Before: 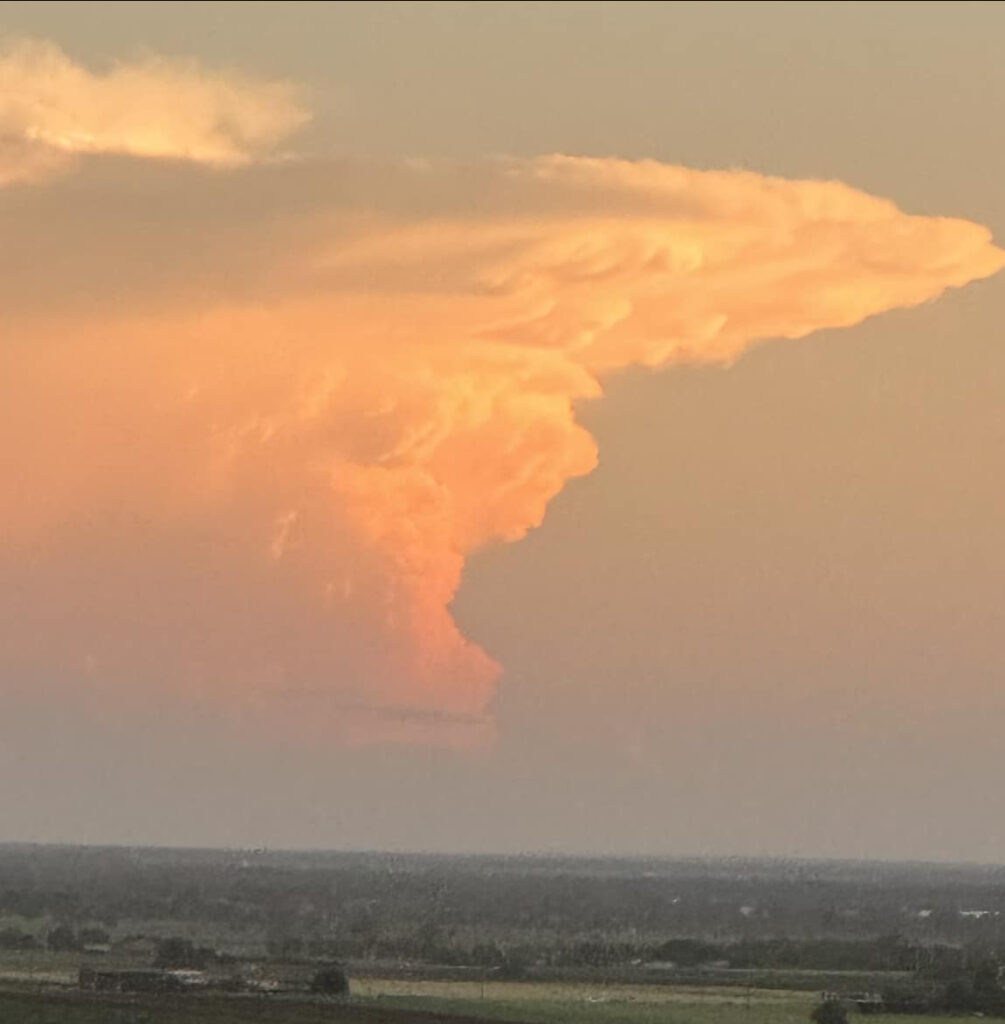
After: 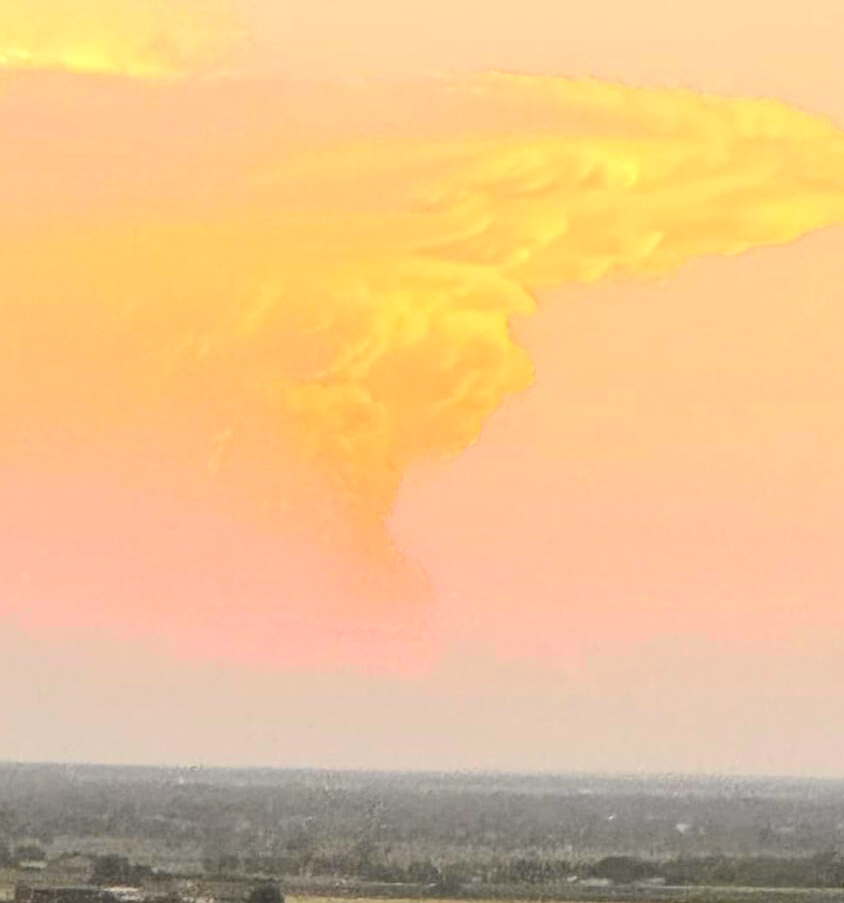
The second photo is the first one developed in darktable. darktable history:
tone curve: curves: ch0 [(0, 0.013) (0.036, 0.045) (0.274, 0.286) (0.566, 0.623) (0.794, 0.827) (1, 0.953)]; ch1 [(0, 0) (0.389, 0.403) (0.462, 0.48) (0.499, 0.5) (0.524, 0.527) (0.57, 0.599) (0.626, 0.65) (0.761, 0.781) (1, 1)]; ch2 [(0, 0) (0.464, 0.478) (0.5, 0.501) (0.533, 0.542) (0.599, 0.613) (0.704, 0.731) (1, 1)], color space Lab, independent channels, preserve colors none
crop: left 6.446%, top 8.188%, right 9.538%, bottom 3.548%
exposure: black level correction 0, exposure 1 EV, compensate exposure bias true, compensate highlight preservation false
